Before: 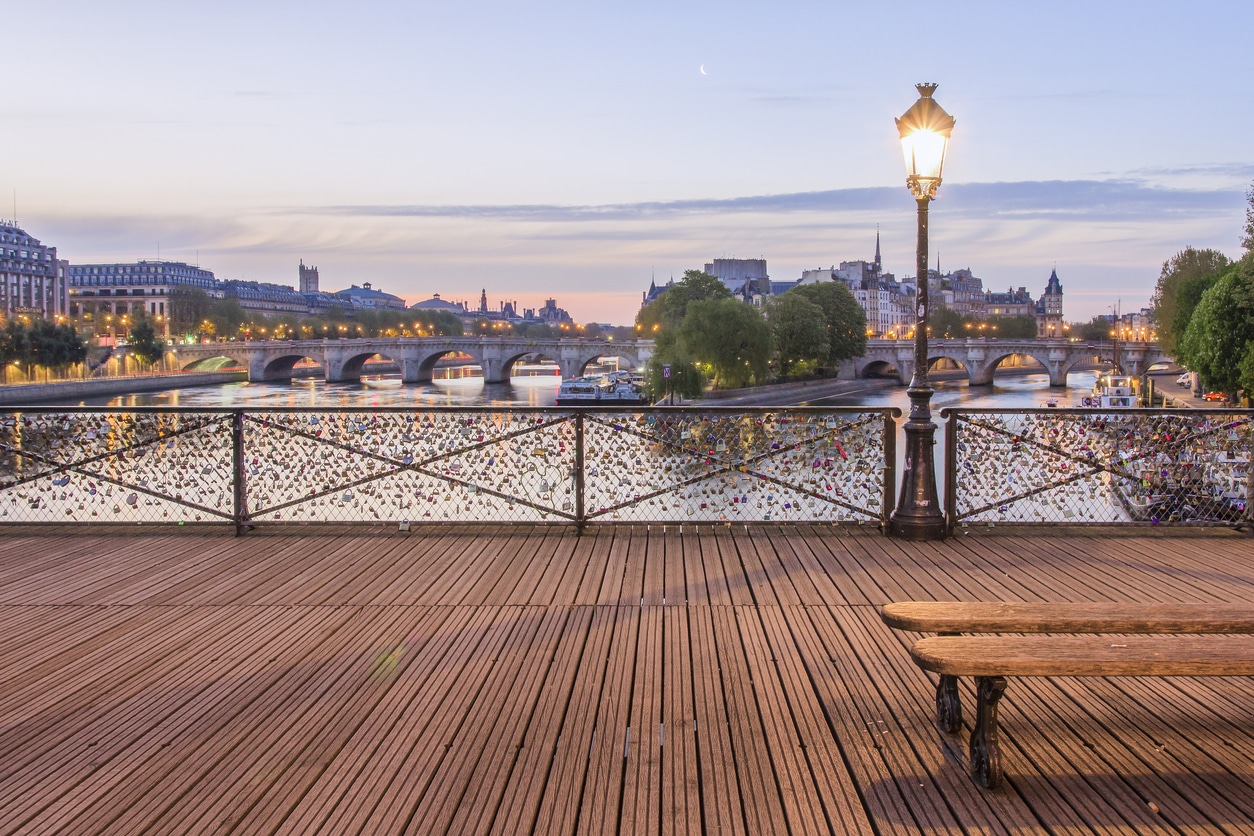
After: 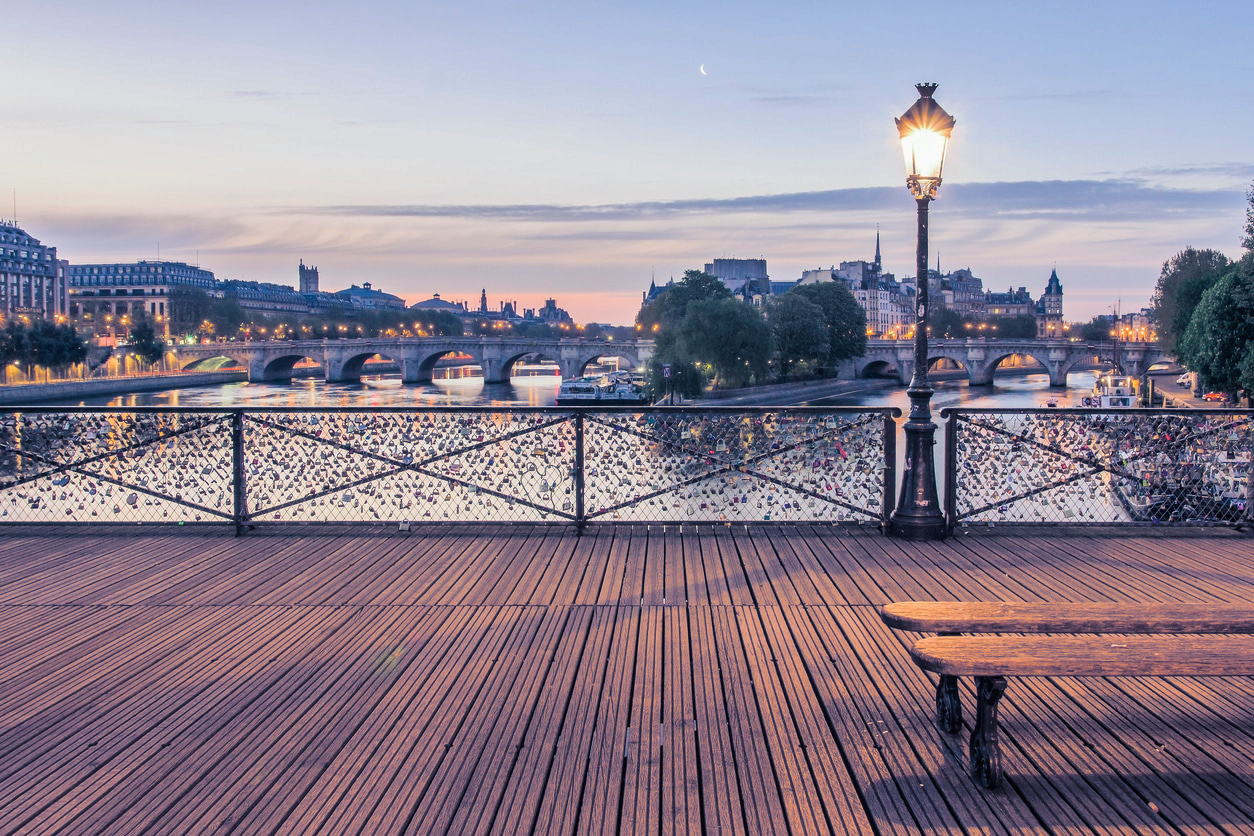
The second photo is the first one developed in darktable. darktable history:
split-toning: shadows › hue 226.8°, shadows › saturation 0.84
shadows and highlights: shadows 60, soften with gaussian
